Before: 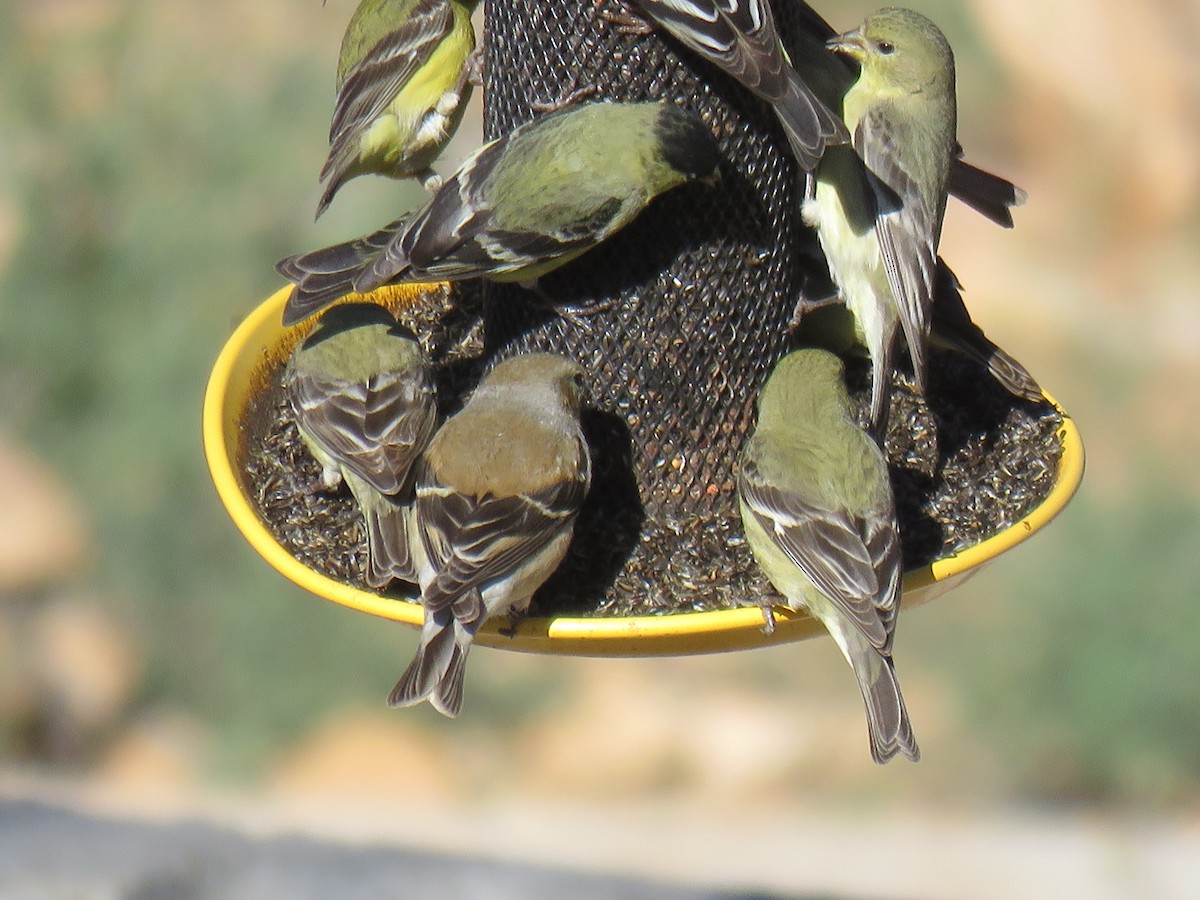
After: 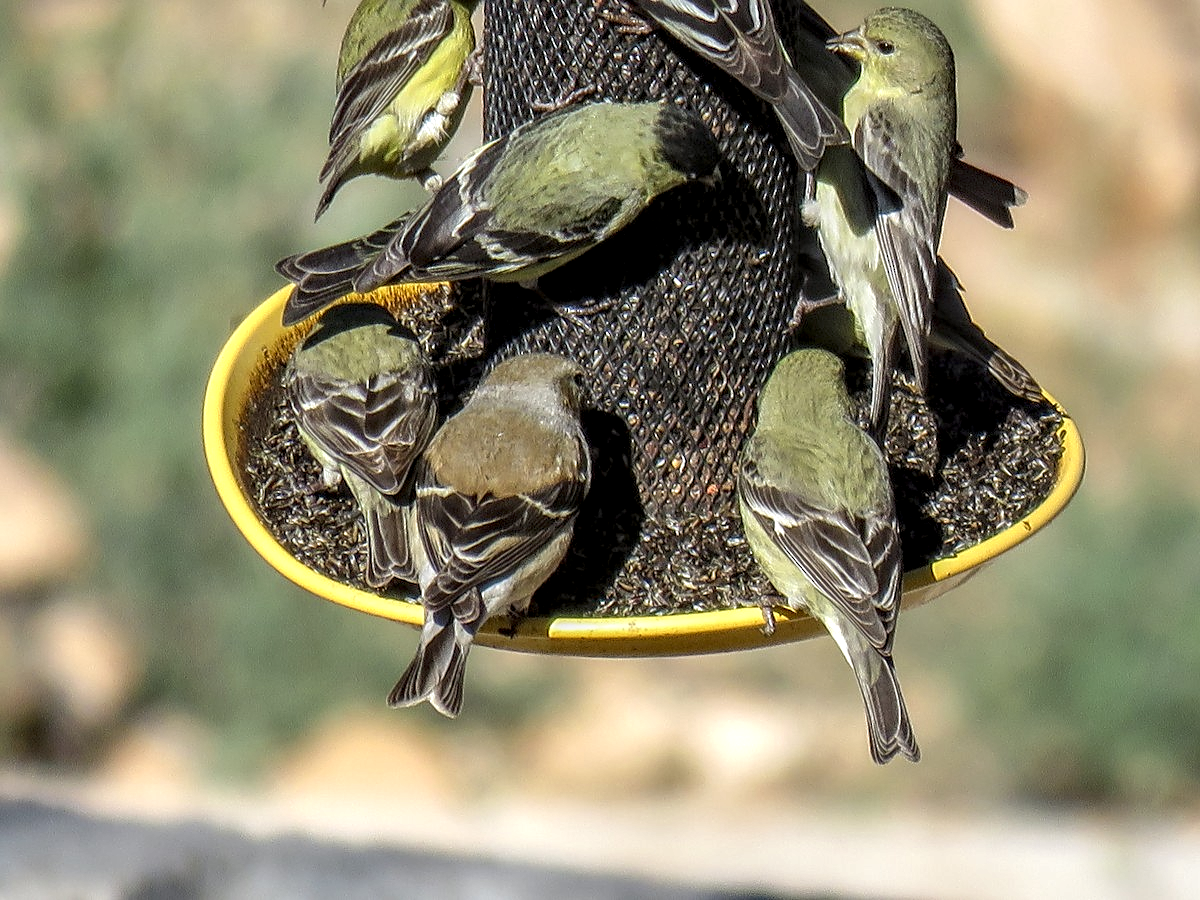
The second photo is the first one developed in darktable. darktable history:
sharpen: on, module defaults
local contrast: highlights 9%, shadows 38%, detail 184%, midtone range 0.464
shadows and highlights: shadows 25.34, highlights -23.25
